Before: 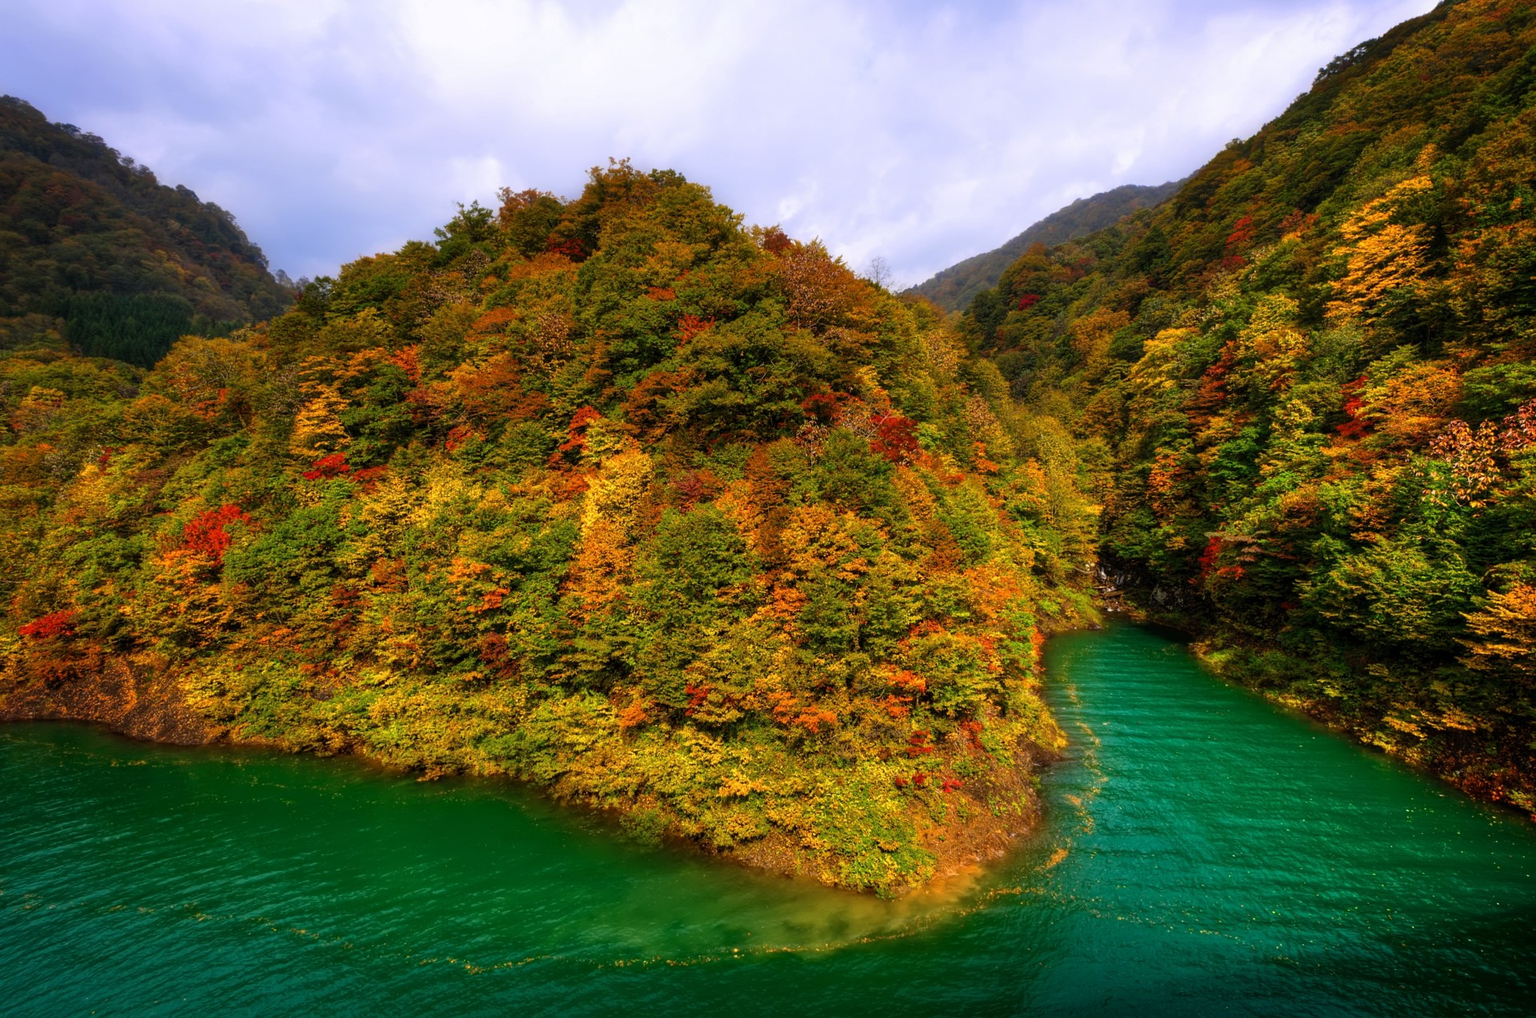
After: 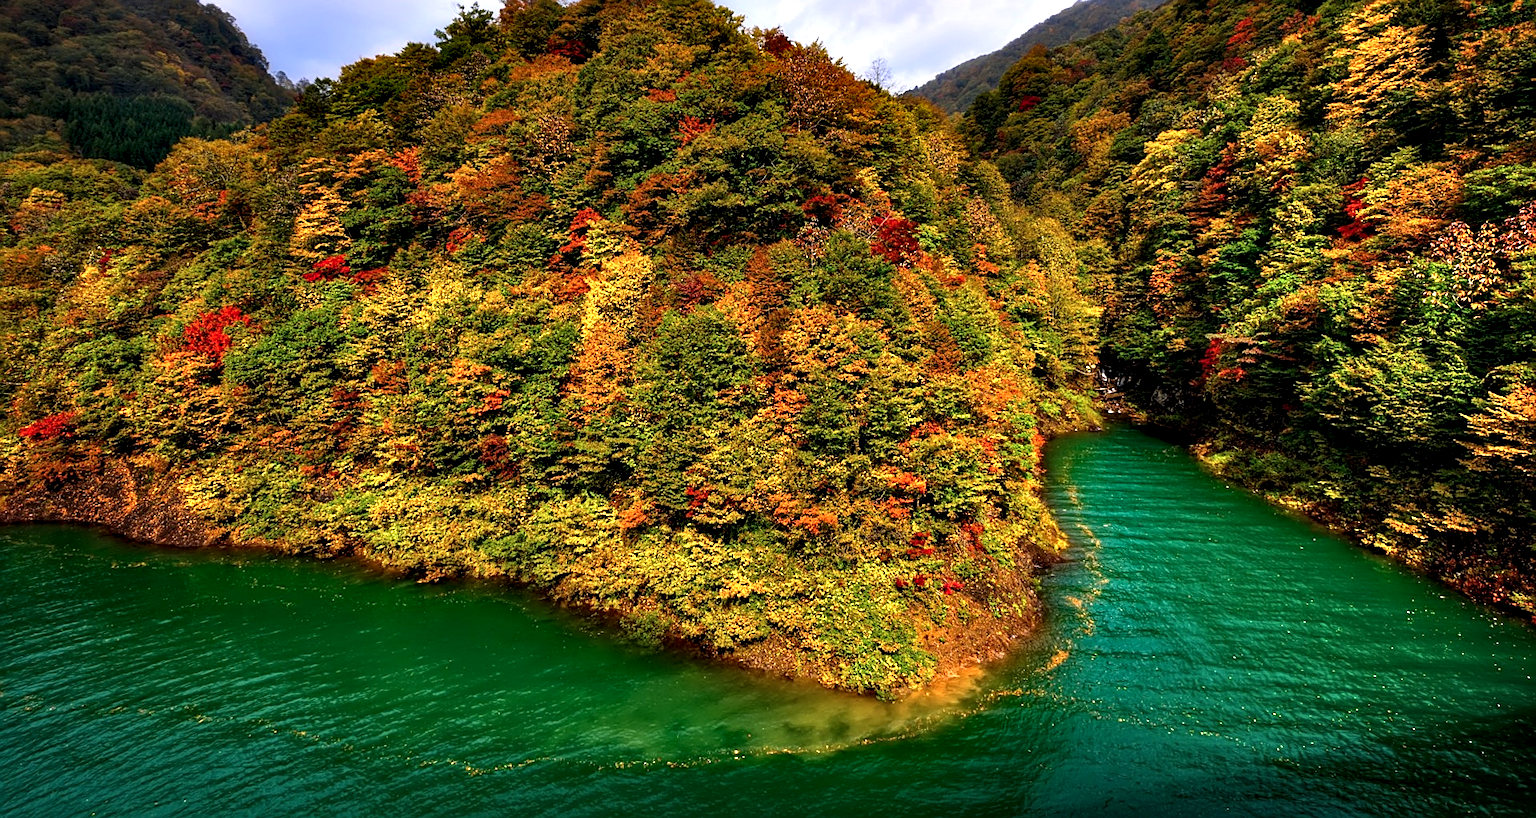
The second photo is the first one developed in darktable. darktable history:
crop and rotate: top 19.61%
contrast equalizer: octaves 7, y [[0.6 ×6], [0.55 ×6], [0 ×6], [0 ×6], [0 ×6]]
sharpen: on, module defaults
